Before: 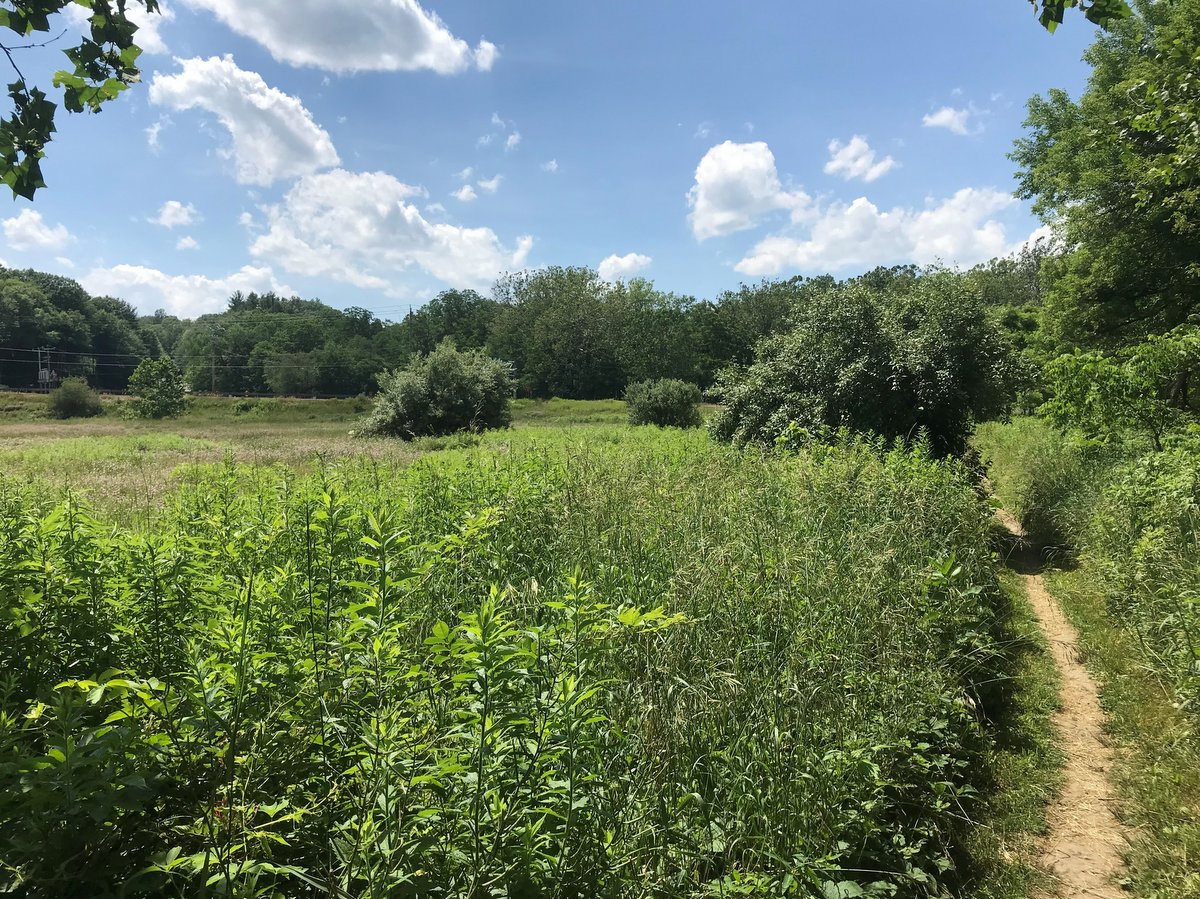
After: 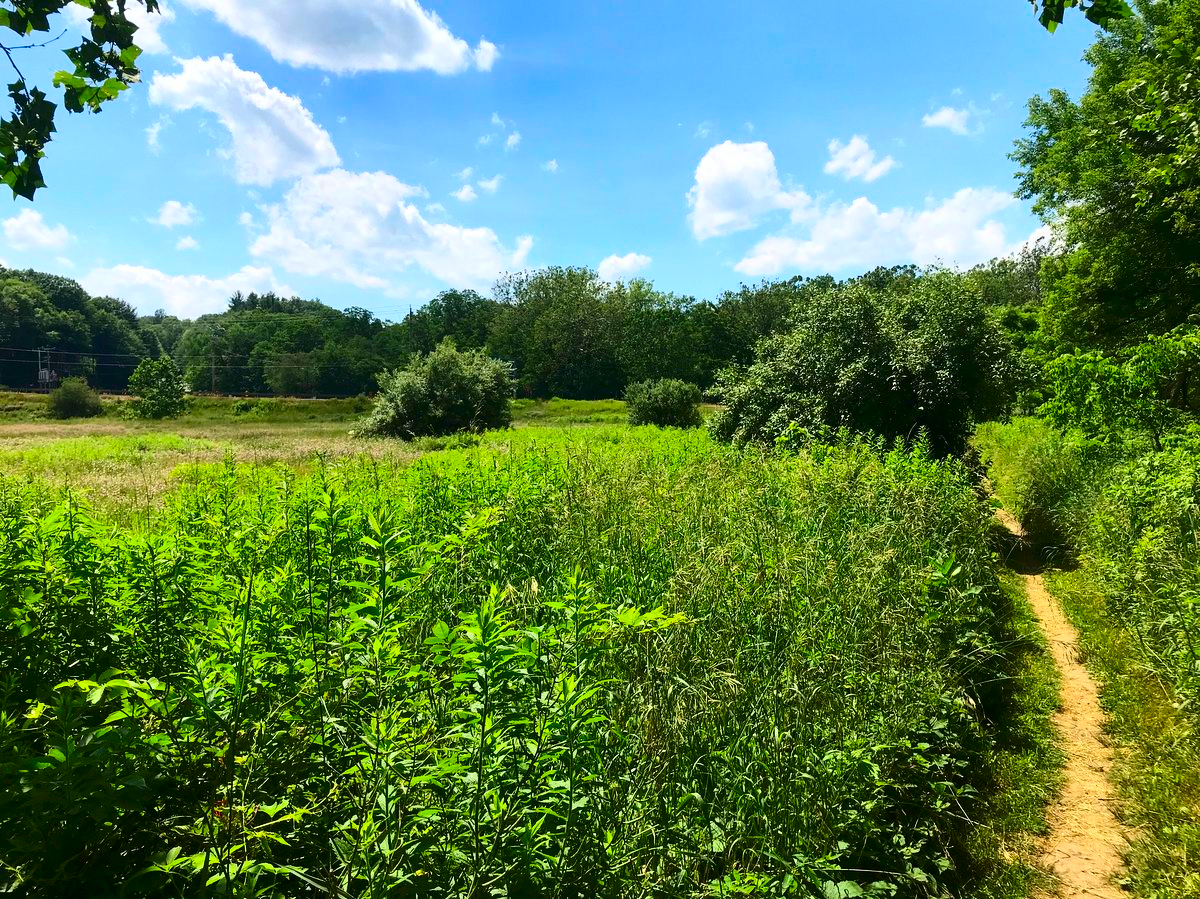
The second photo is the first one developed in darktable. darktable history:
contrast brightness saturation: contrast 0.256, brightness 0.016, saturation 0.852
